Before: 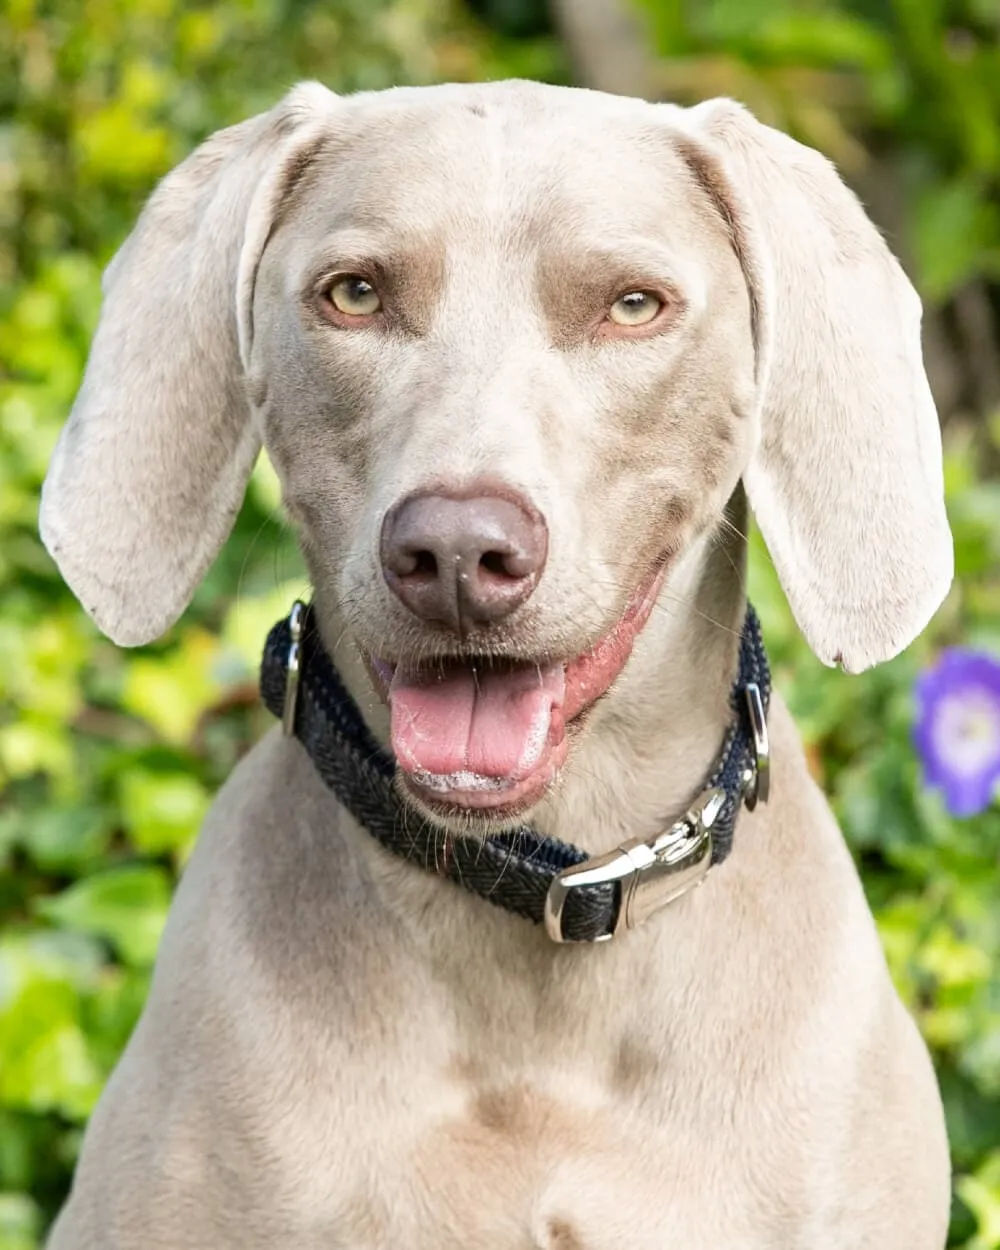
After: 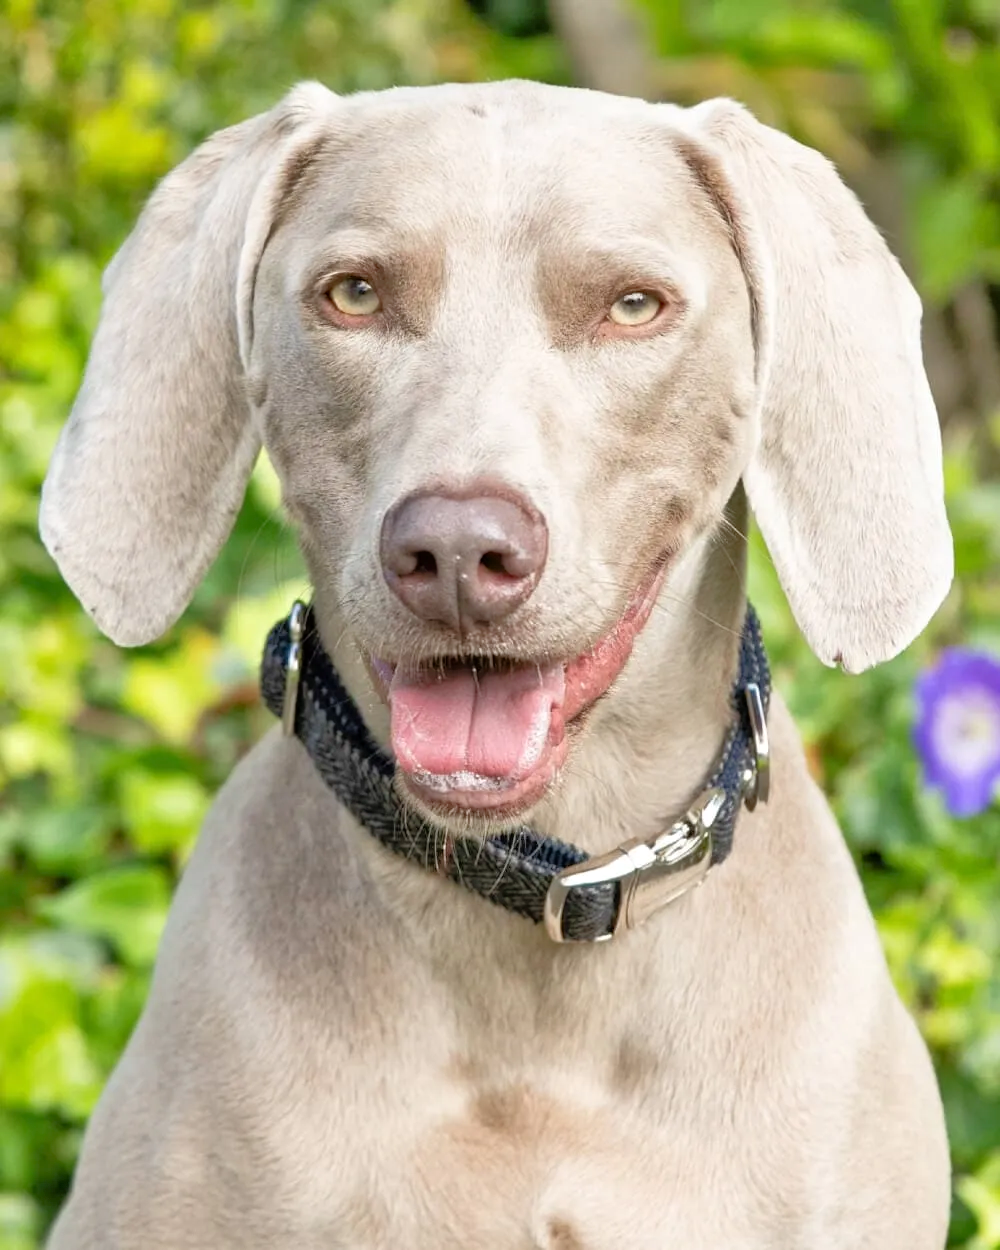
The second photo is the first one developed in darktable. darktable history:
tone equalizer: -7 EV 0.159 EV, -6 EV 0.585 EV, -5 EV 1.19 EV, -4 EV 1.36 EV, -3 EV 1.13 EV, -2 EV 0.6 EV, -1 EV 0.163 EV
